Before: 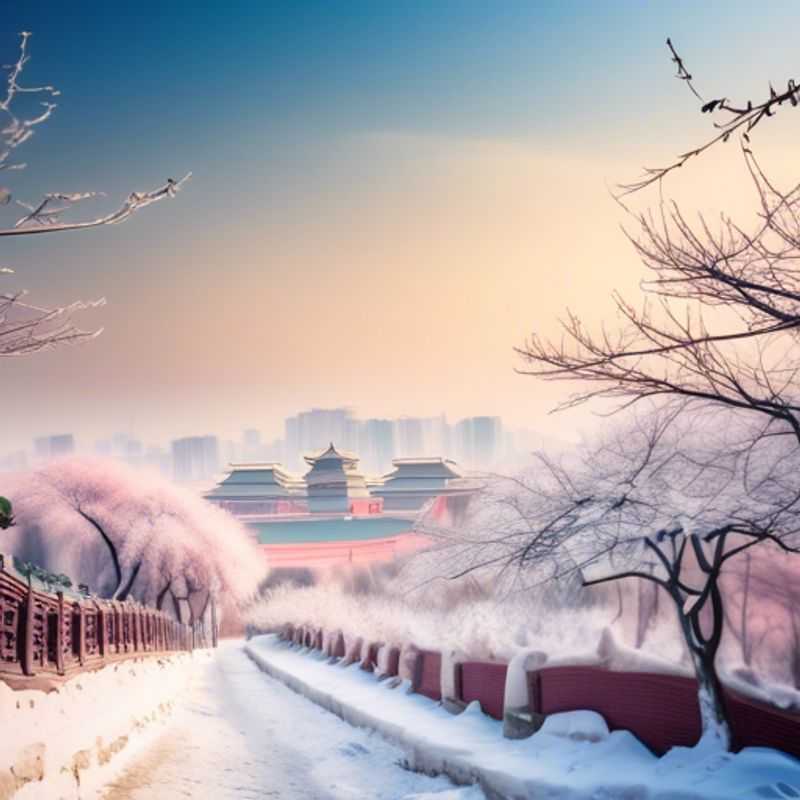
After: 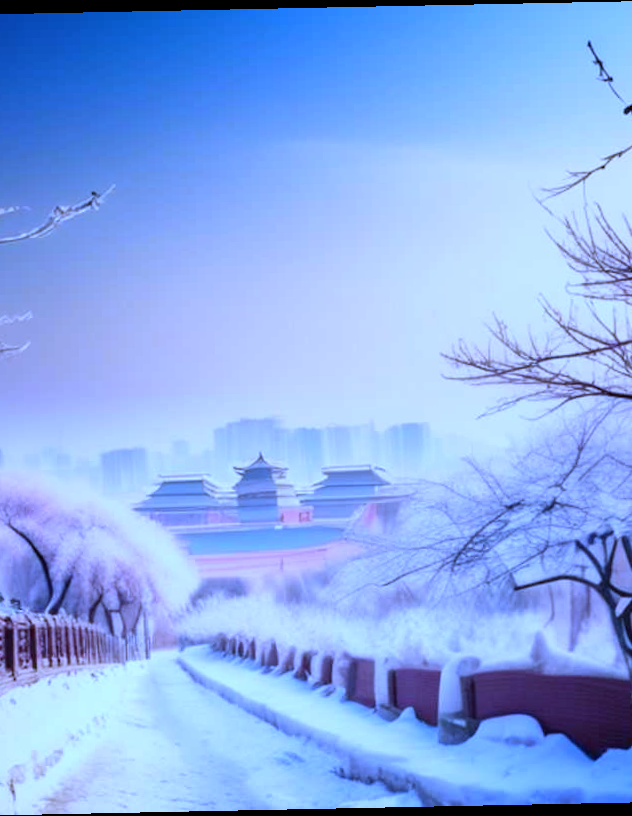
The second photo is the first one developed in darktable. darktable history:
white balance: red 0.766, blue 1.537
crop: left 9.88%, right 12.664%
rotate and perspective: rotation -1.17°, automatic cropping off
